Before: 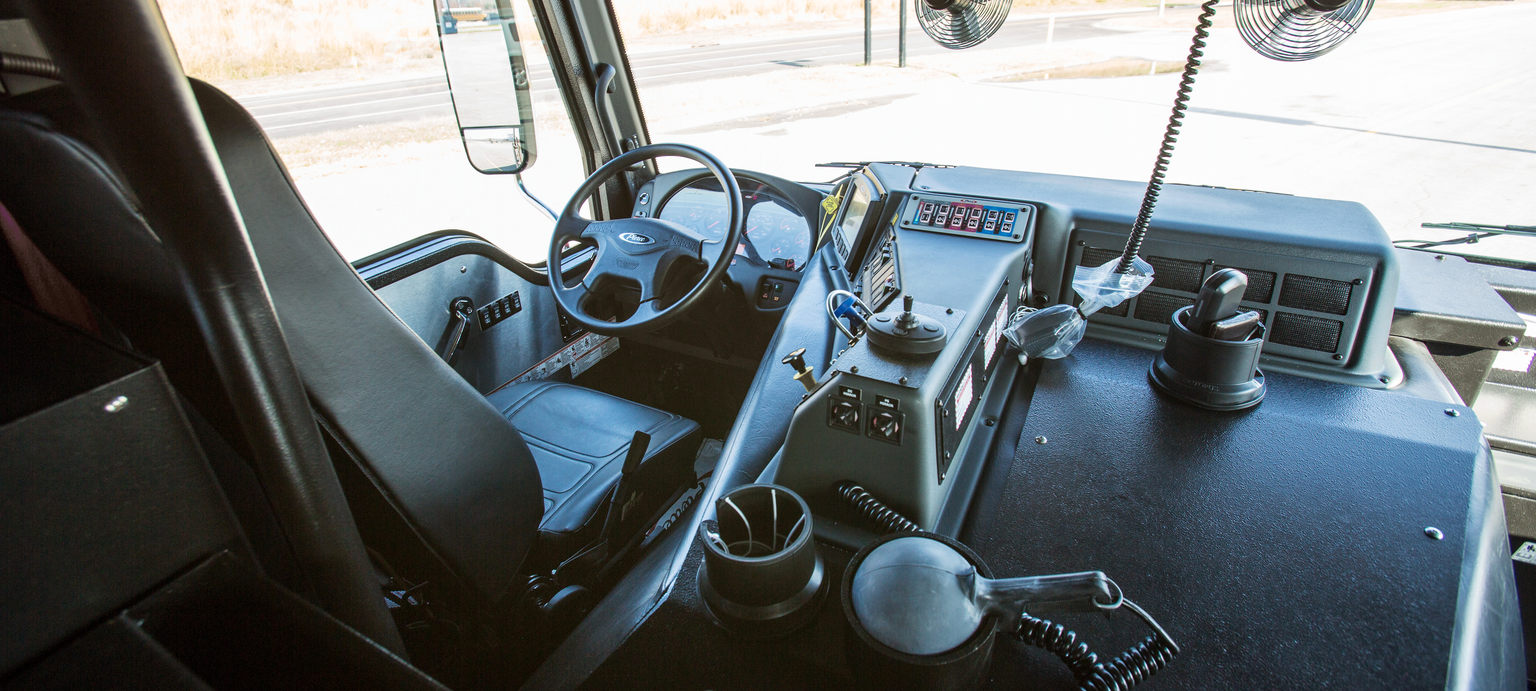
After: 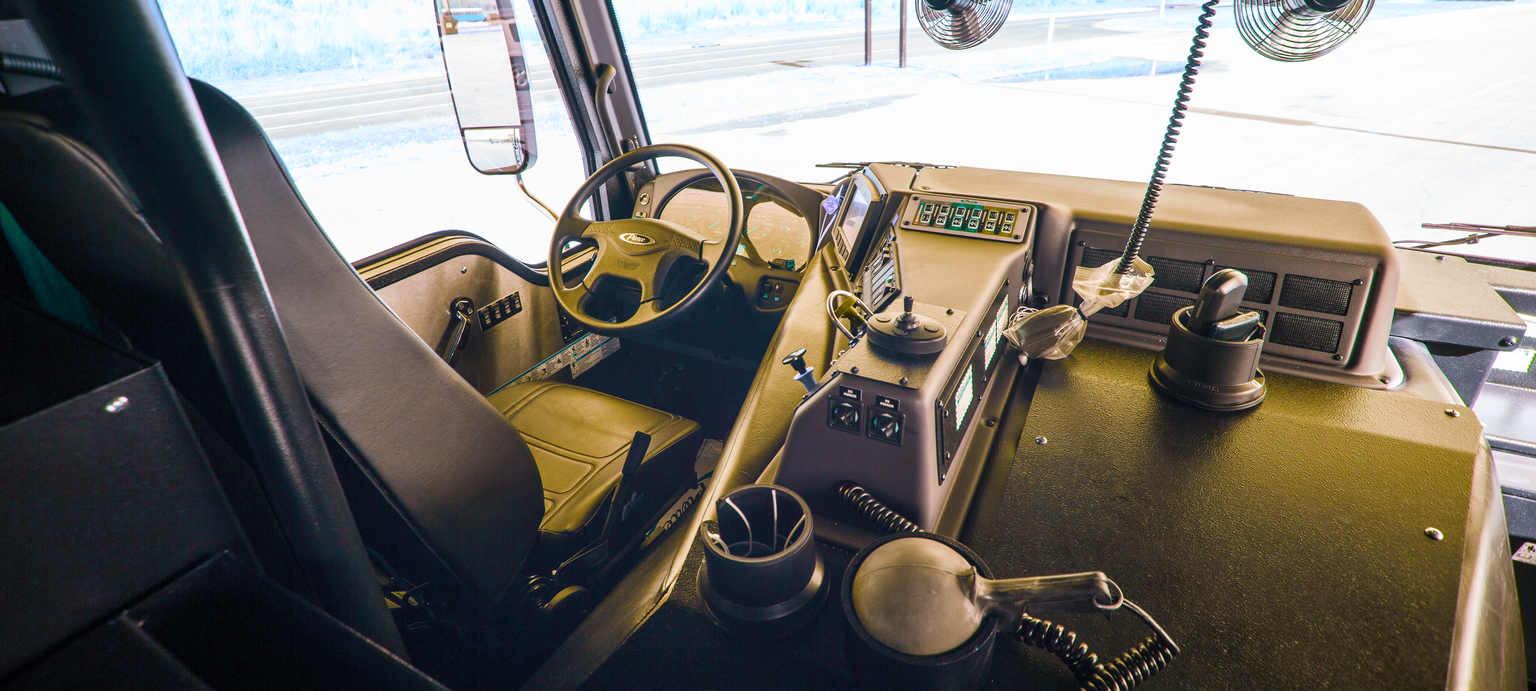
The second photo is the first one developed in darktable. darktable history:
color balance rgb: hue shift 180°, global vibrance 50%, contrast 0.32%
exposure: exposure 0 EV
